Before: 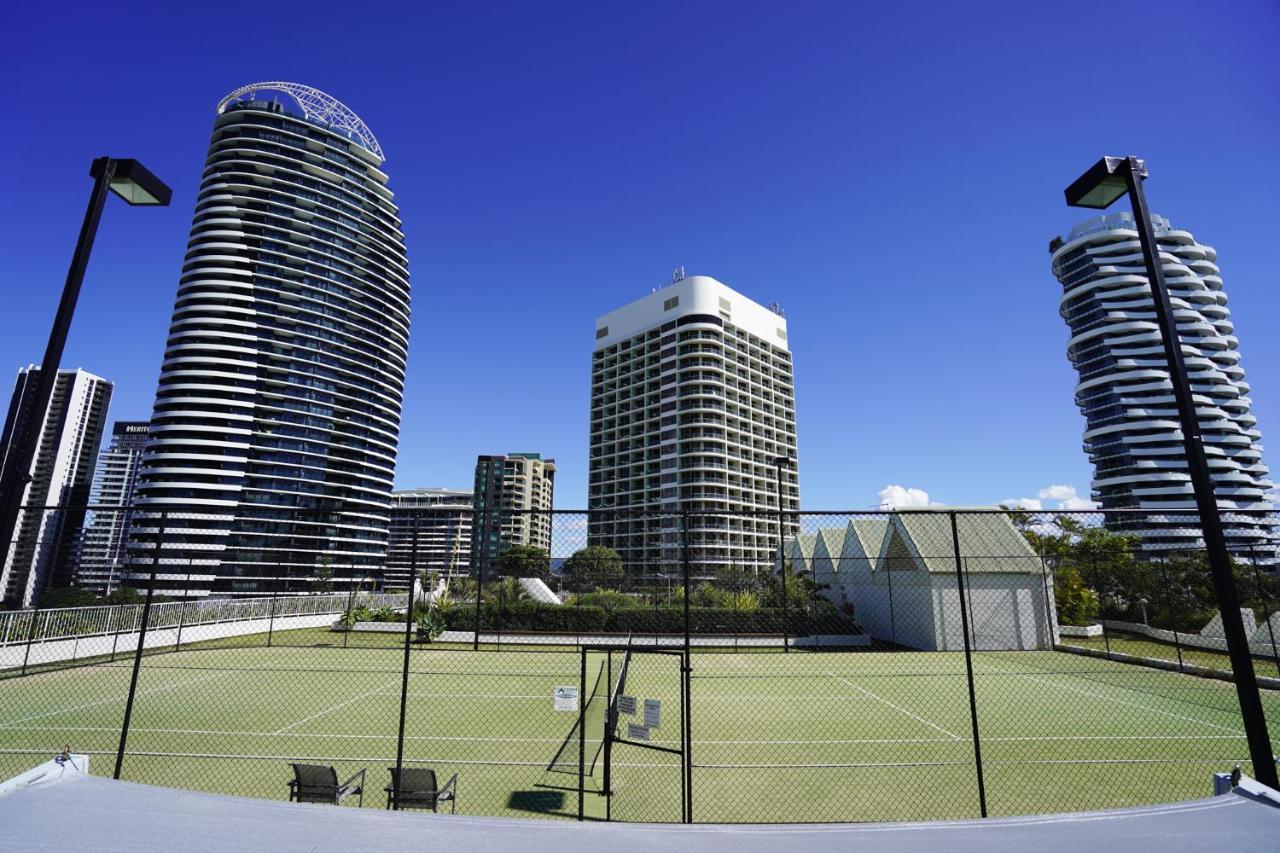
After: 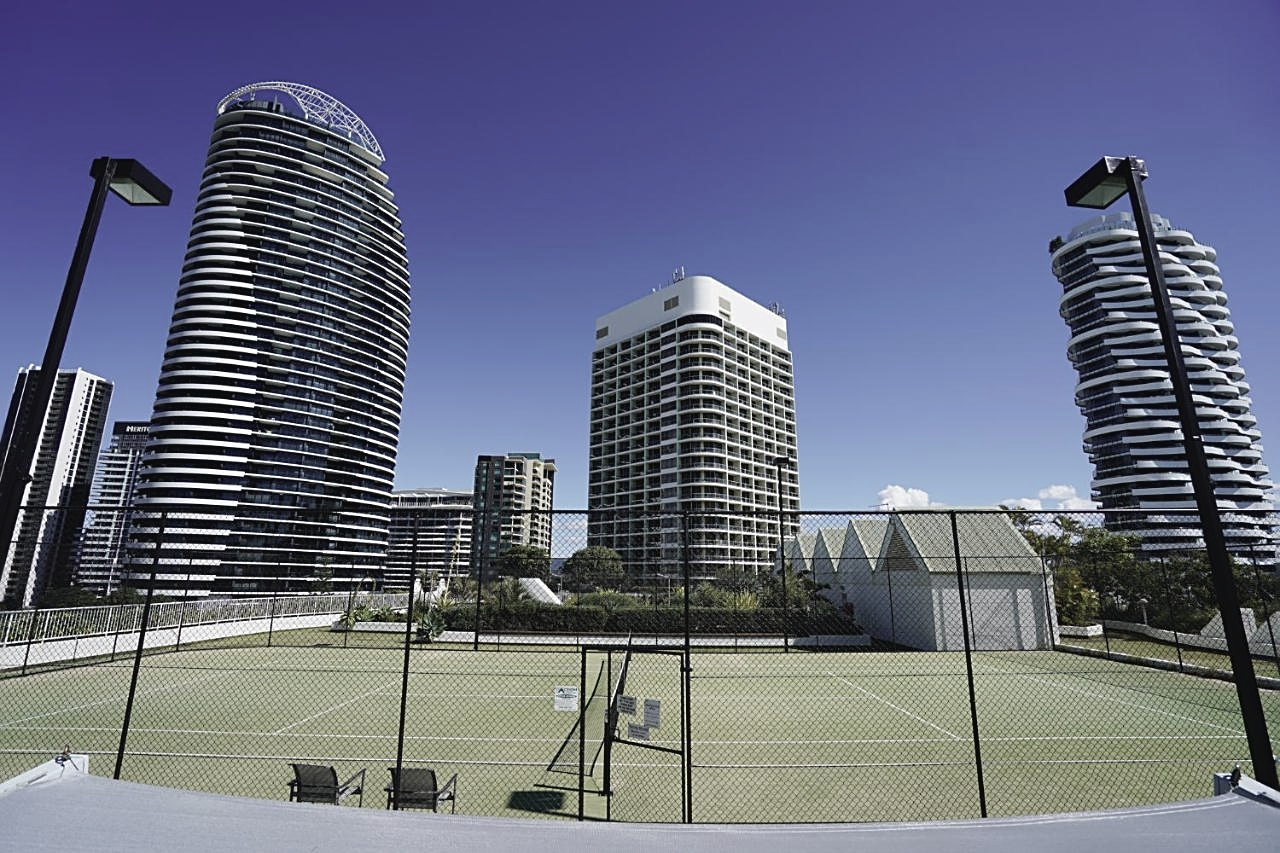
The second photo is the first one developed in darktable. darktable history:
contrast brightness saturation: contrast -0.055, saturation -0.415
sharpen: on, module defaults
